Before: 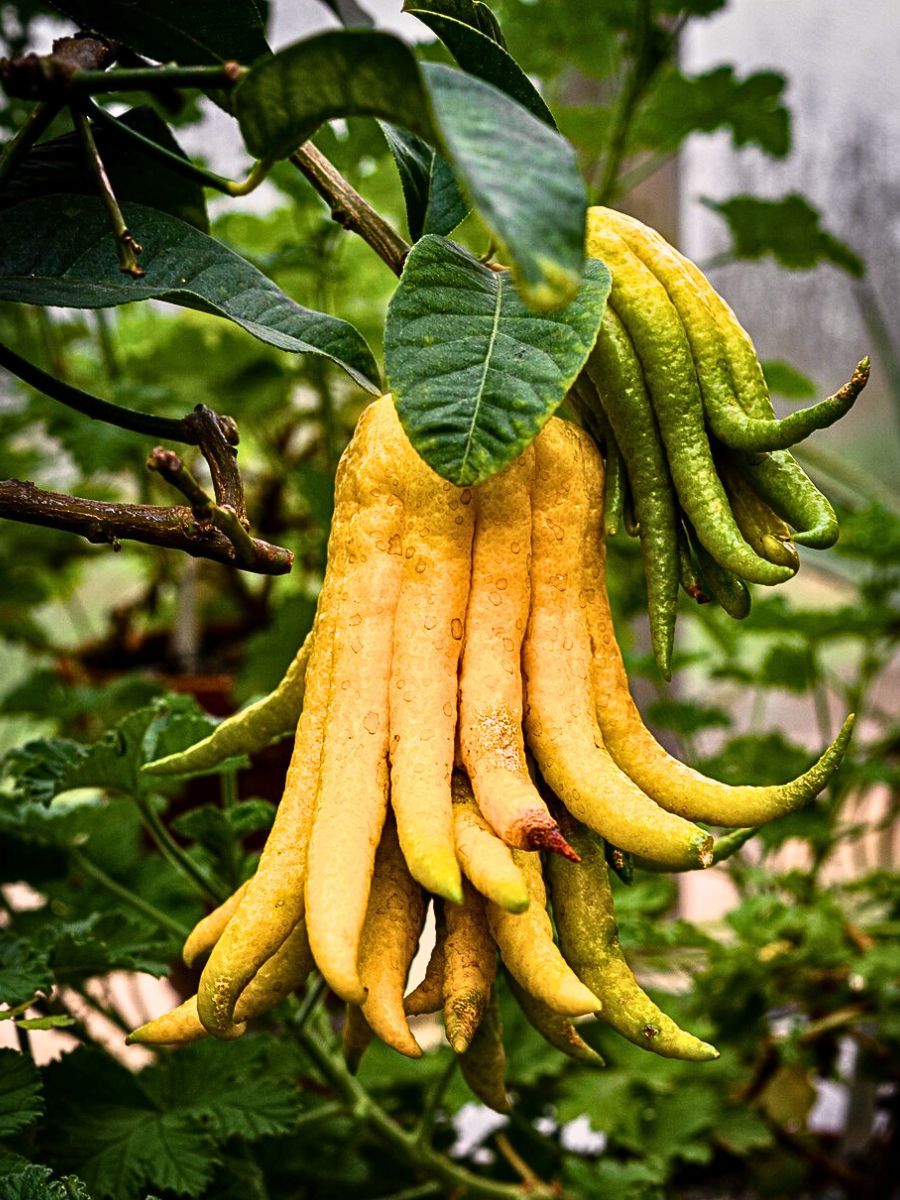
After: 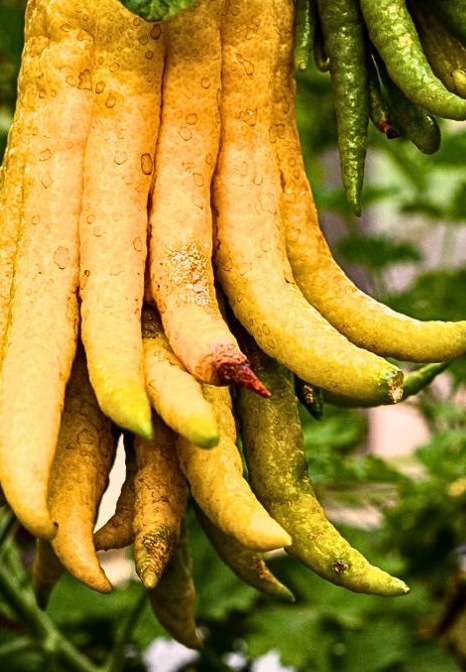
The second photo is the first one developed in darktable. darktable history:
exposure: exposure 0 EV, compensate highlight preservation false
crop: left 34.479%, top 38.822%, right 13.718%, bottom 5.172%
